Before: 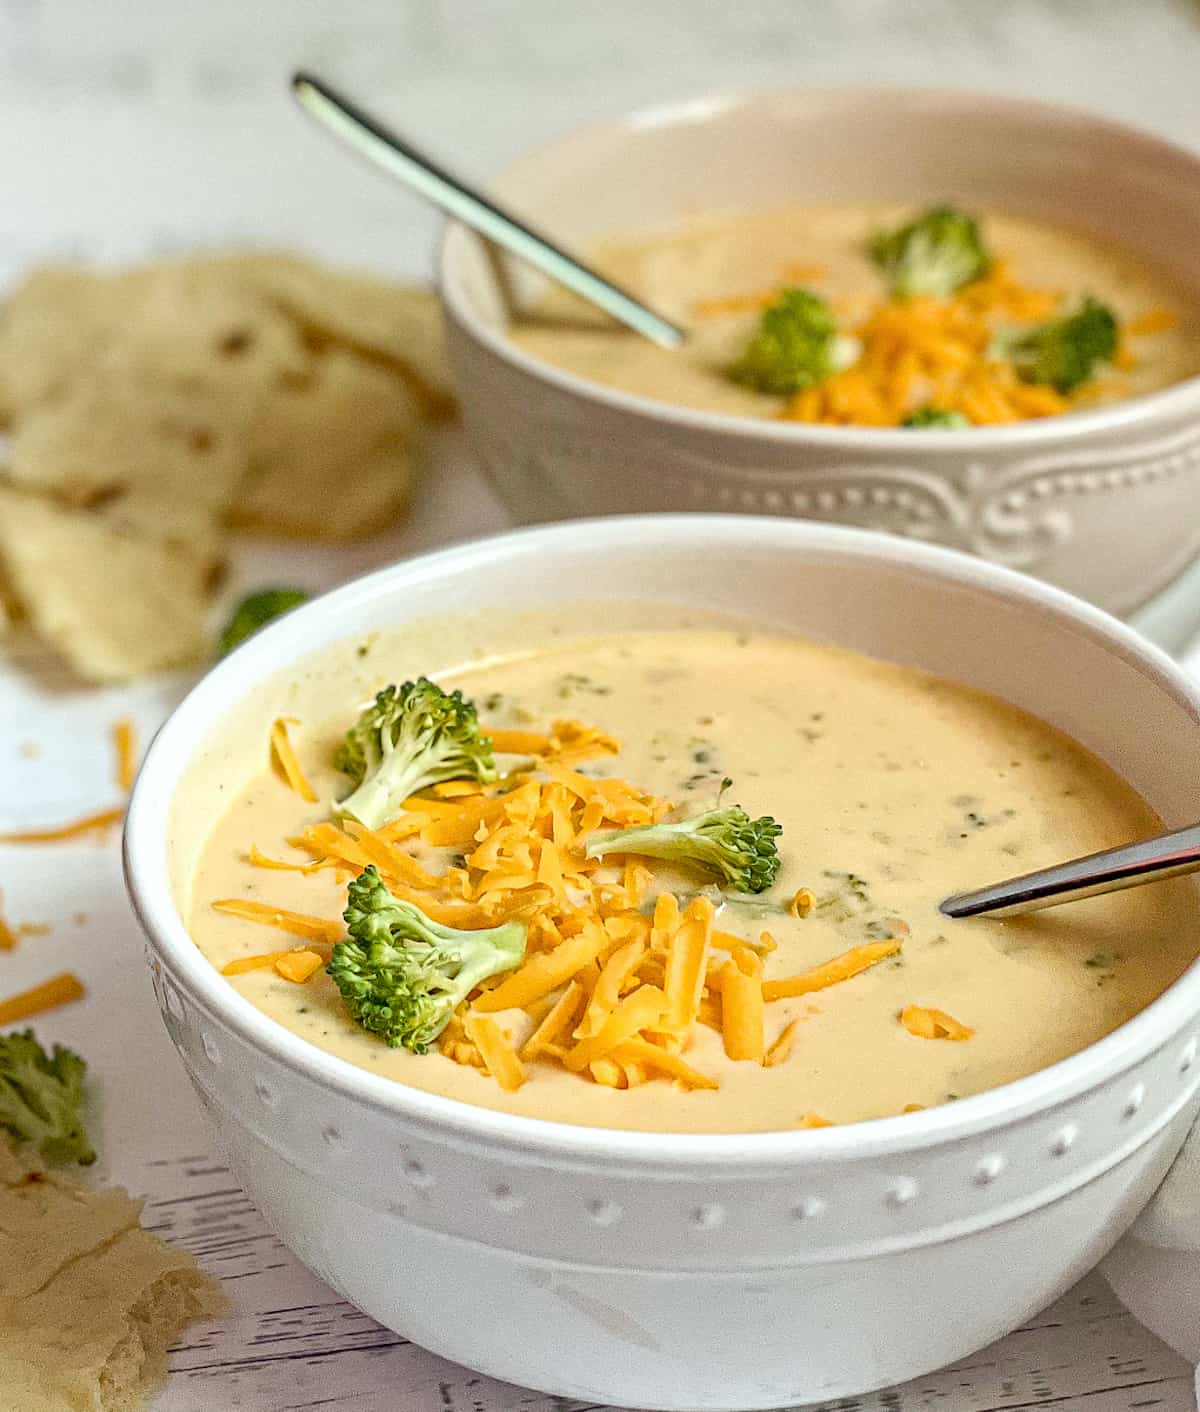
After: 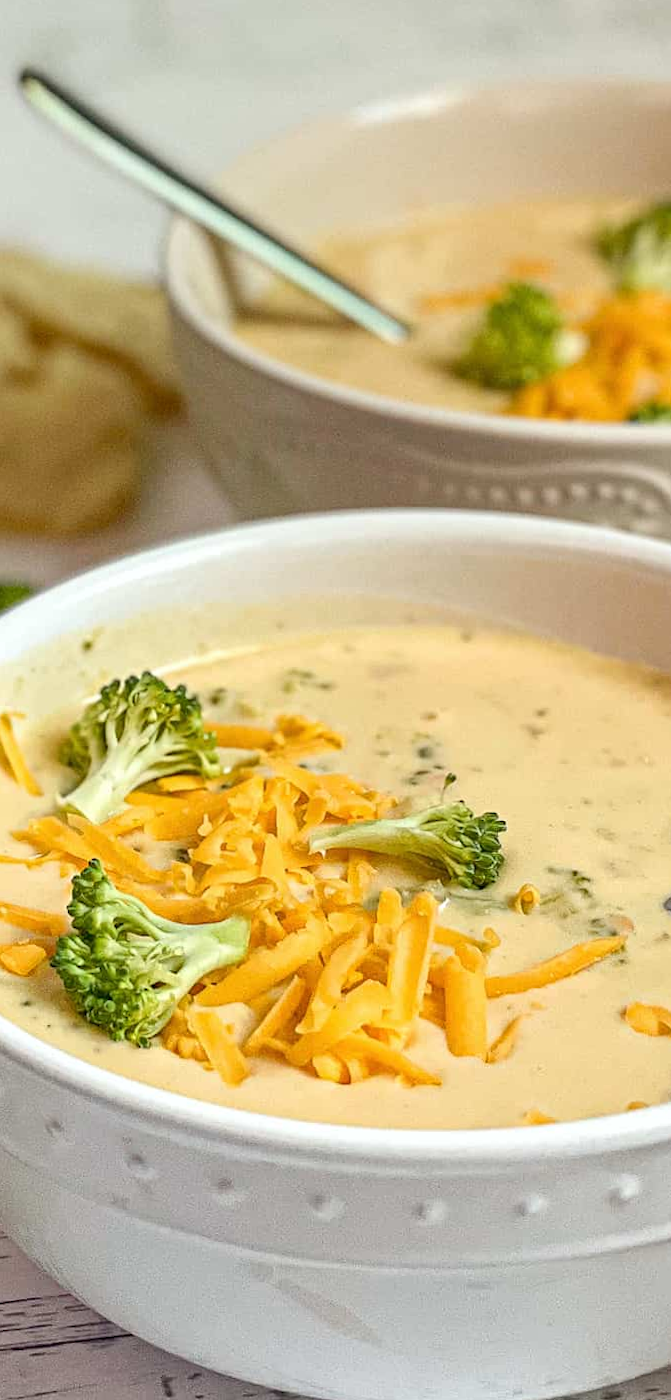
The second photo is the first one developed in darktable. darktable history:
rotate and perspective: rotation 0.192°, lens shift (horizontal) -0.015, crop left 0.005, crop right 0.996, crop top 0.006, crop bottom 0.99
crop and rotate: left 22.516%, right 21.234%
